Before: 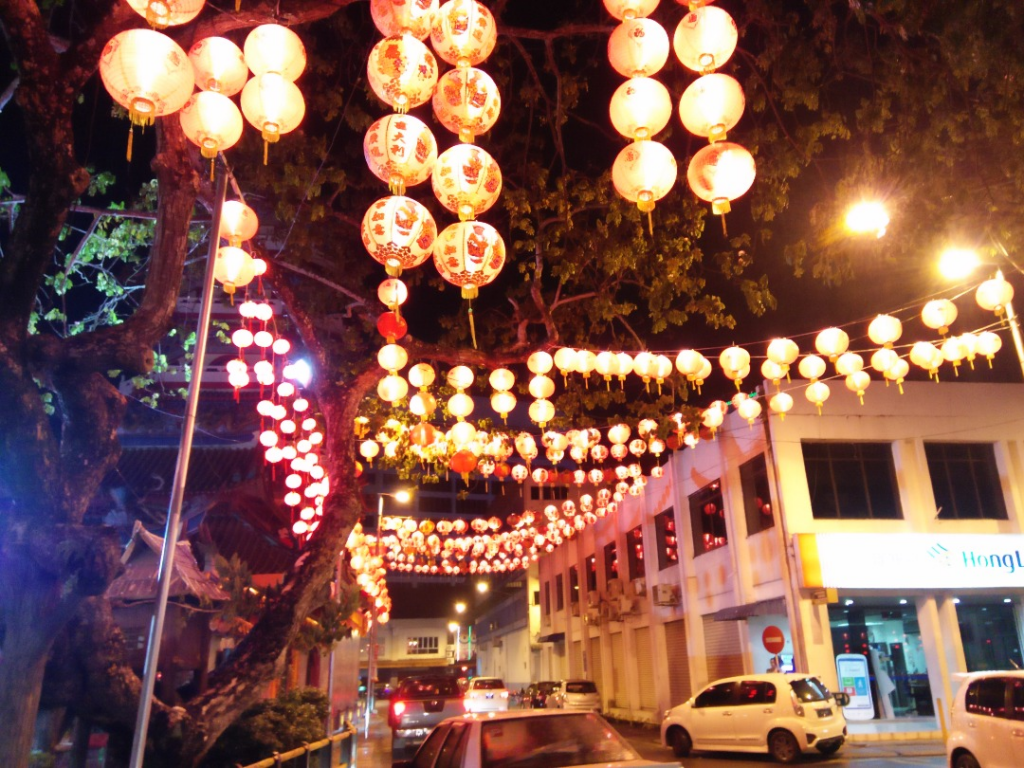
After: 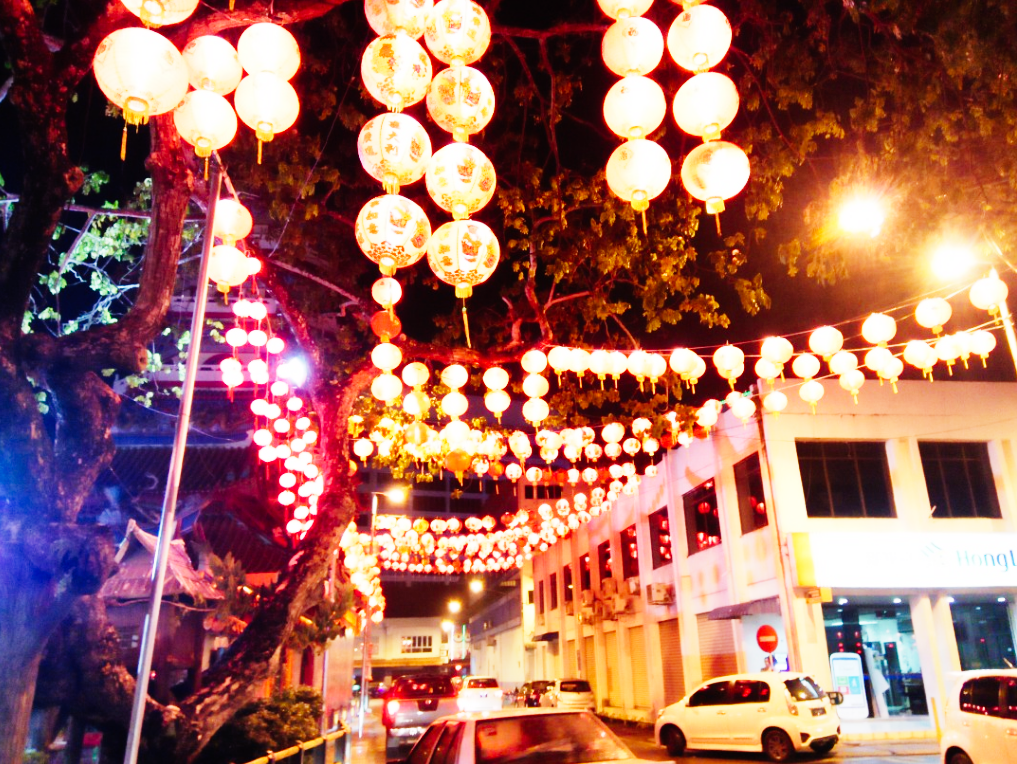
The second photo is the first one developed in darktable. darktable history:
crop and rotate: left 0.614%, top 0.179%, bottom 0.309%
base curve: curves: ch0 [(0, 0) (0, 0.001) (0.001, 0.001) (0.004, 0.002) (0.007, 0.004) (0.015, 0.013) (0.033, 0.045) (0.052, 0.096) (0.075, 0.17) (0.099, 0.241) (0.163, 0.42) (0.219, 0.55) (0.259, 0.616) (0.327, 0.722) (0.365, 0.765) (0.522, 0.873) (0.547, 0.881) (0.689, 0.919) (0.826, 0.952) (1, 1)], preserve colors none
